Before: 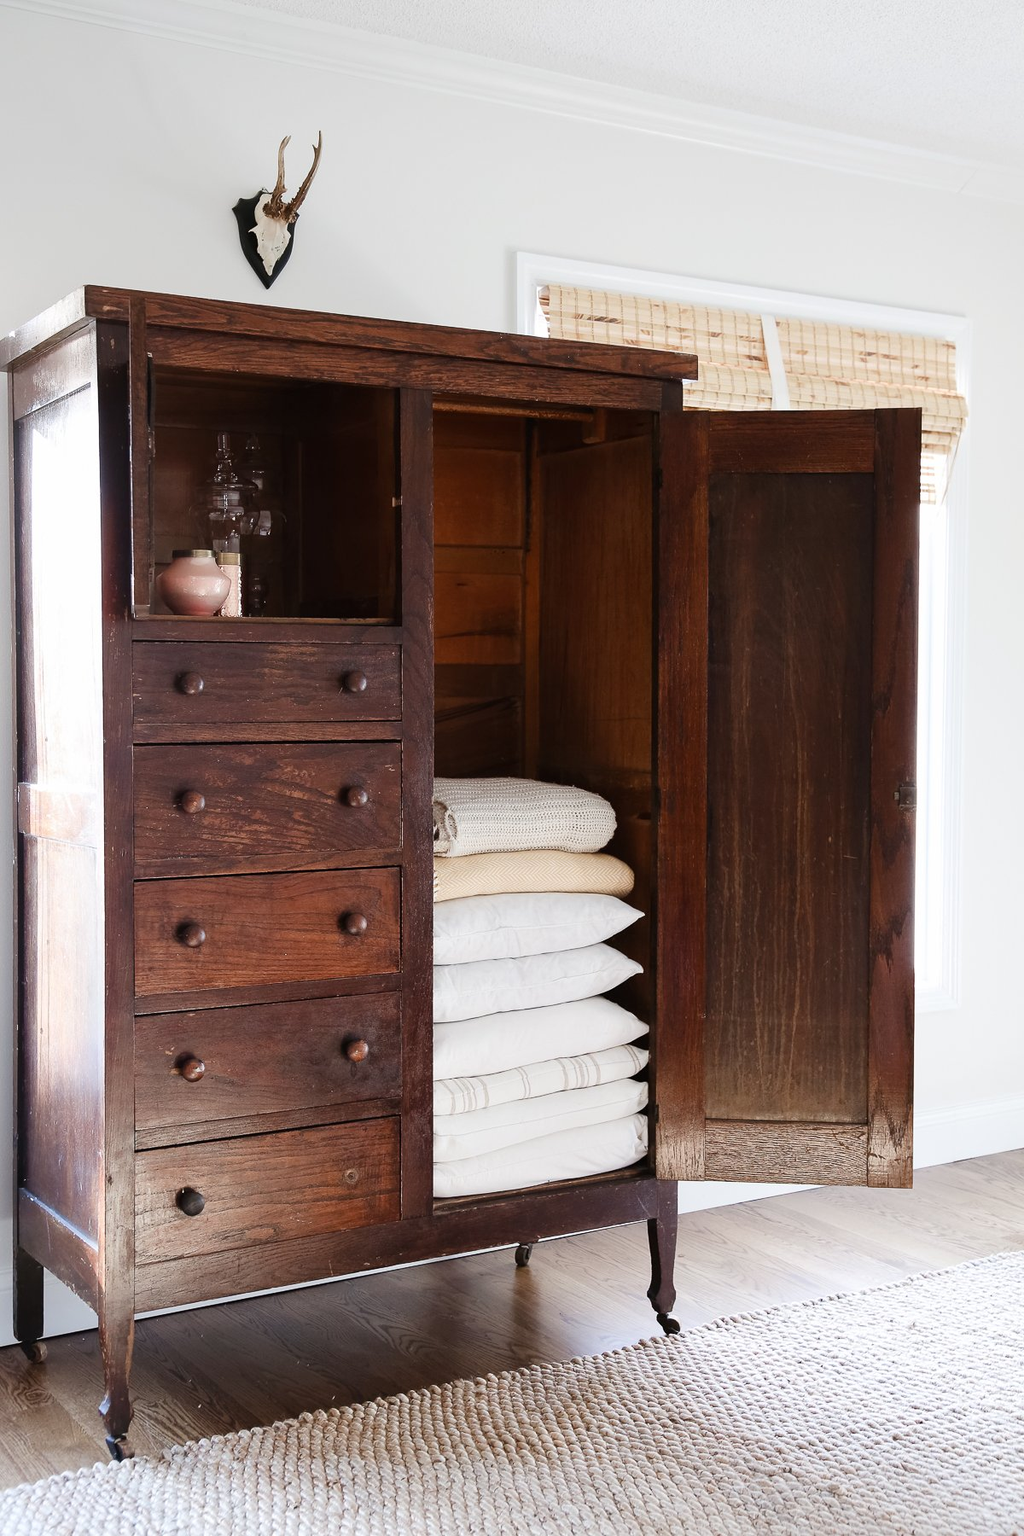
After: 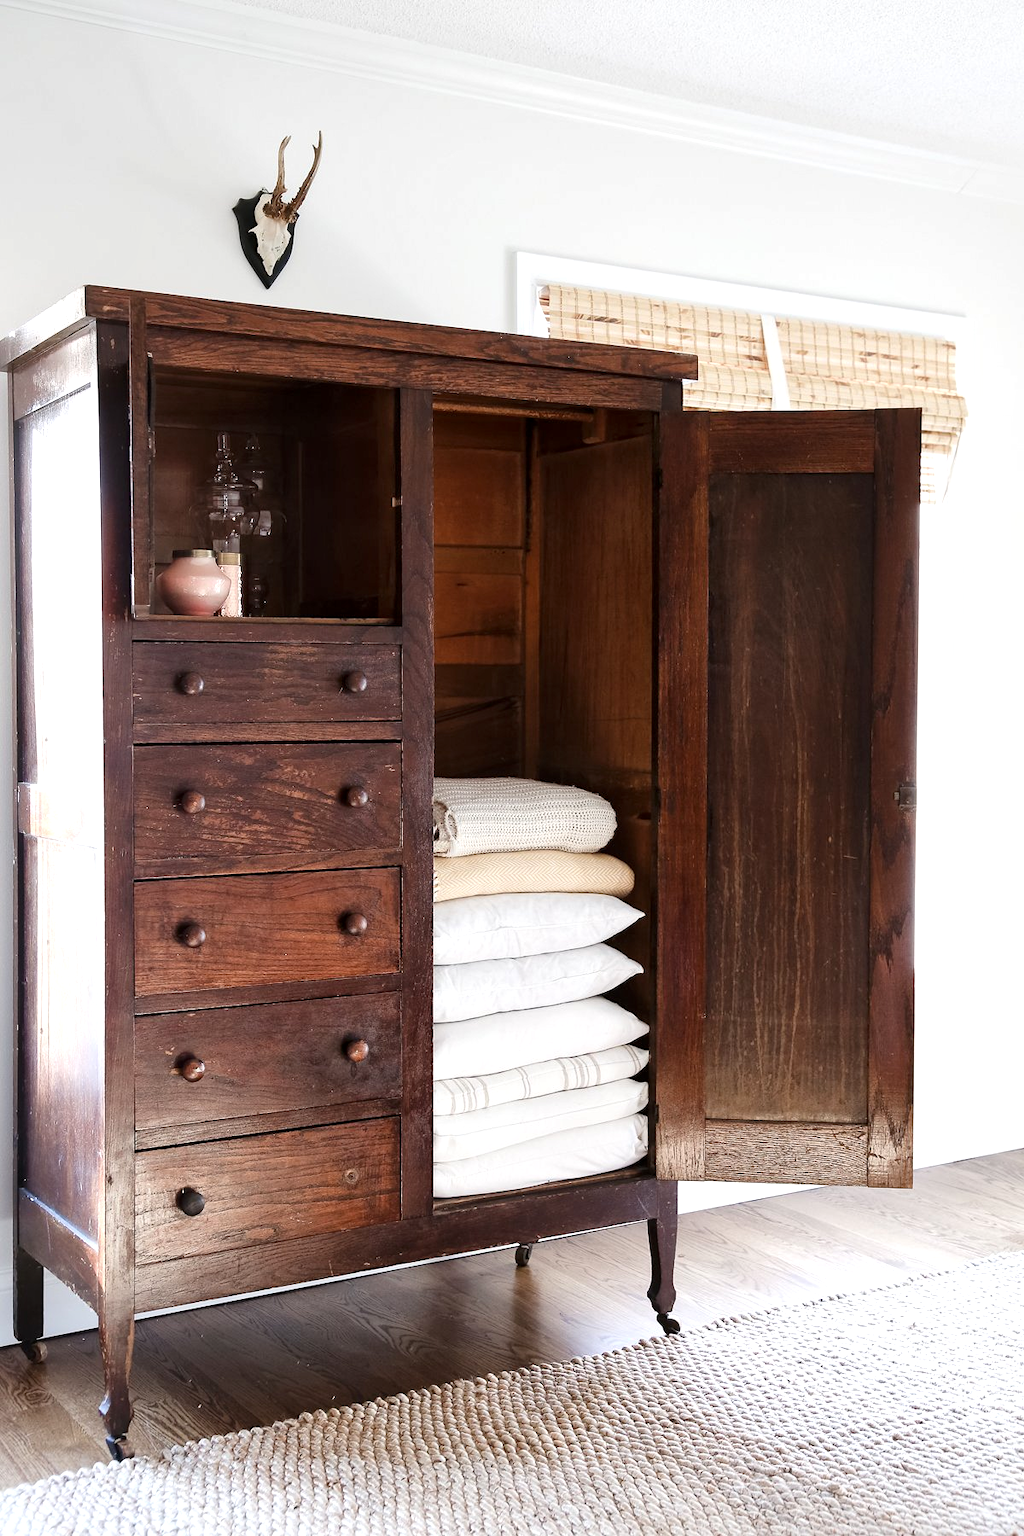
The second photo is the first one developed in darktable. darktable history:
local contrast: mode bilateral grid, contrast 20, coarseness 51, detail 131%, midtone range 0.2
exposure: exposure 0.295 EV, compensate highlight preservation false
